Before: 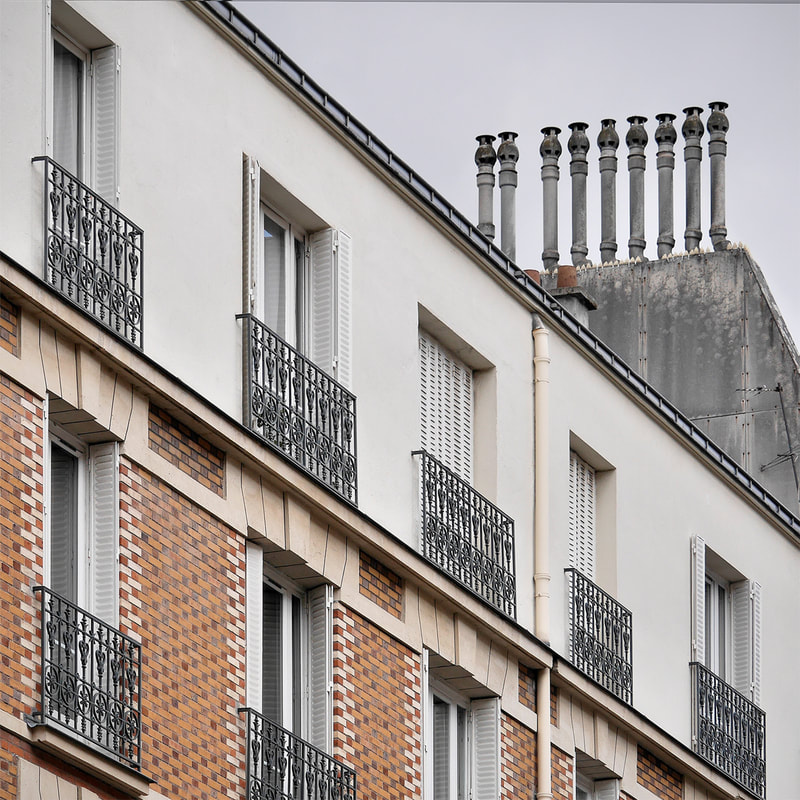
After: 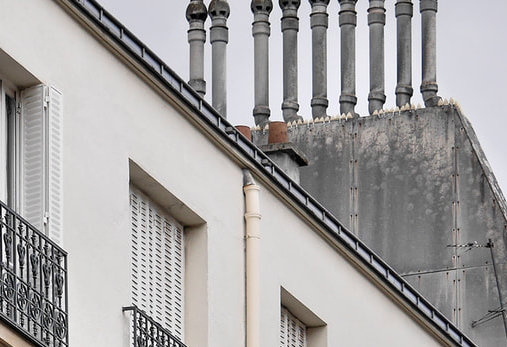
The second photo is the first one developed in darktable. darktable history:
crop: left 36.198%, top 18.069%, right 0.348%, bottom 38.518%
